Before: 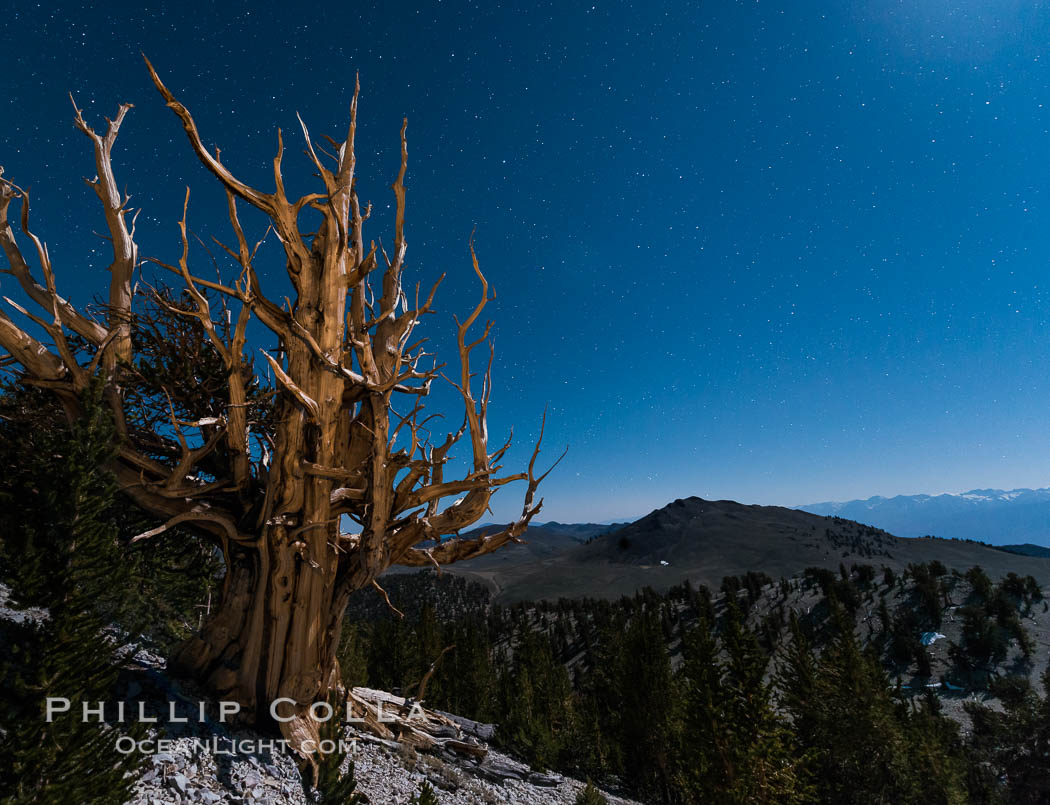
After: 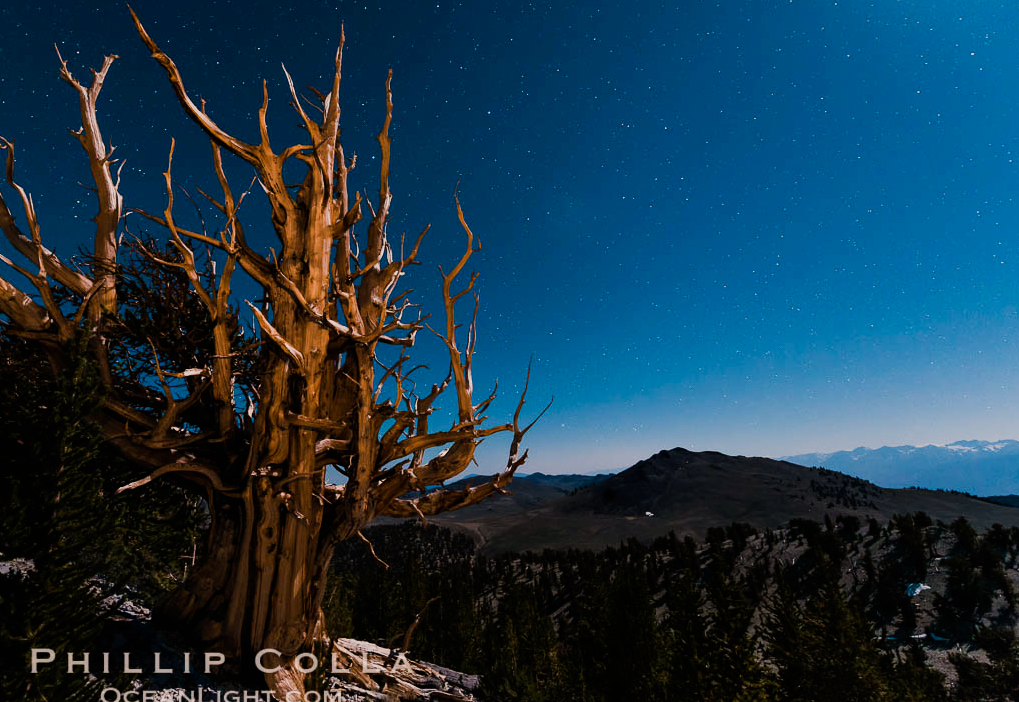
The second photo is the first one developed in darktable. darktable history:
crop: left 1.507%, top 6.147%, right 1.379%, bottom 6.637%
white balance: red 1.127, blue 0.943
sigmoid: on, module defaults
